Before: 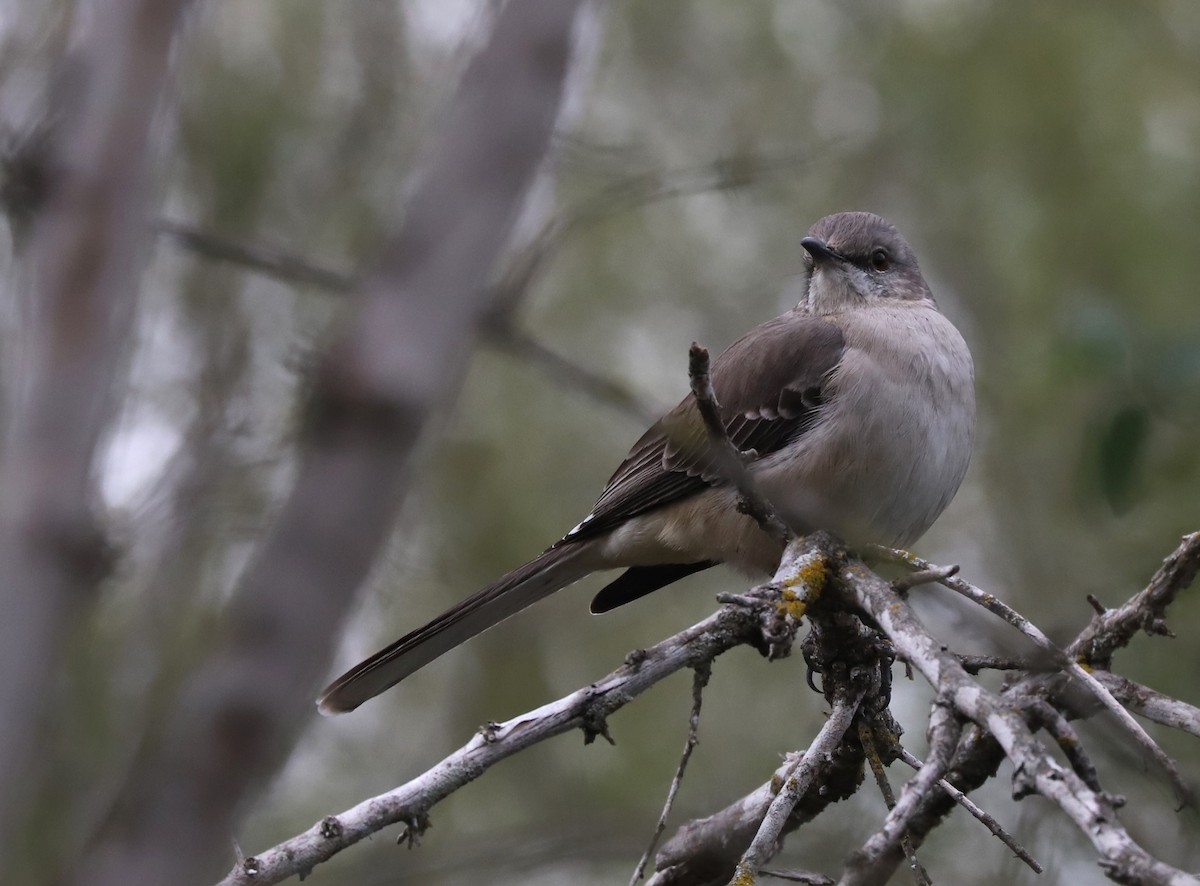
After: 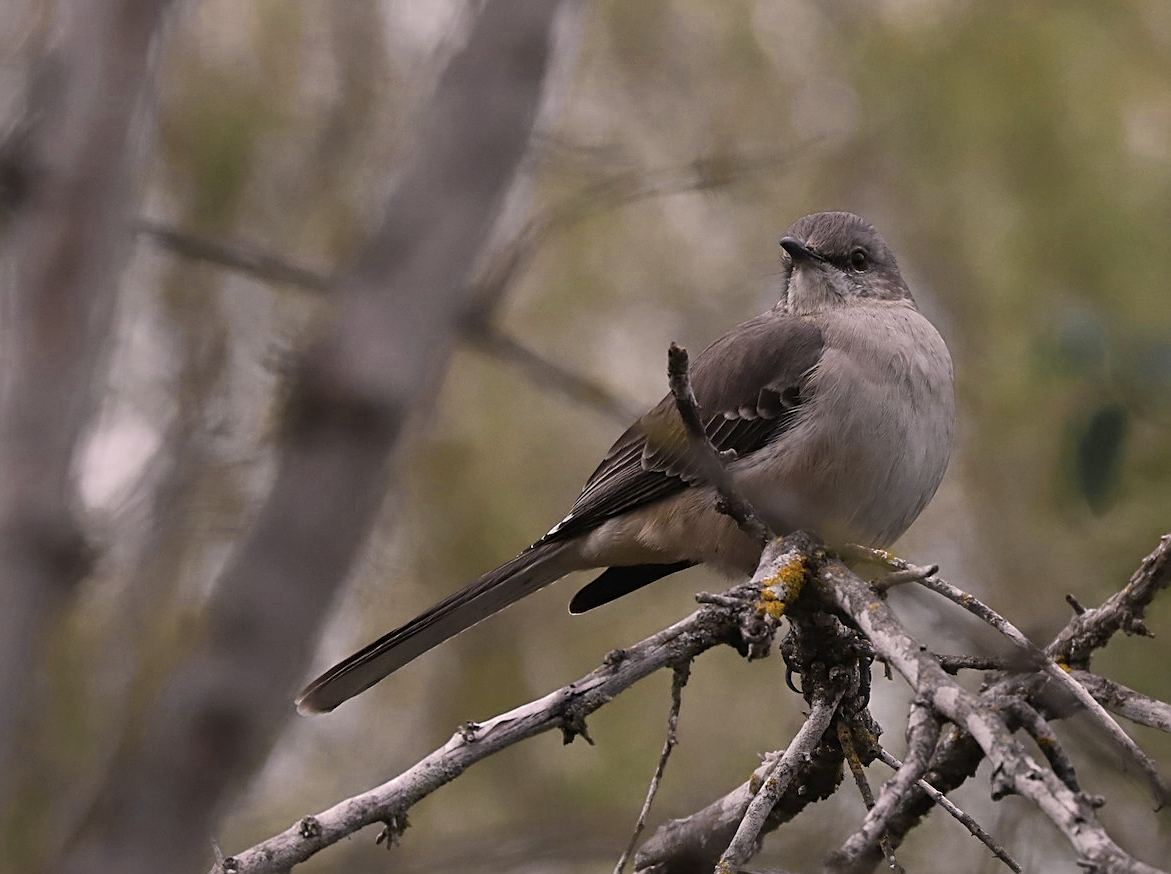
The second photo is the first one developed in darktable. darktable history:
sharpen: on, module defaults
white balance: red 1.127, blue 0.943
crop and rotate: left 1.774%, right 0.633%, bottom 1.28%
color zones: curves: ch0 [(0.004, 0.306) (0.107, 0.448) (0.252, 0.656) (0.41, 0.398) (0.595, 0.515) (0.768, 0.628)]; ch1 [(0.07, 0.323) (0.151, 0.452) (0.252, 0.608) (0.346, 0.221) (0.463, 0.189) (0.61, 0.368) (0.735, 0.395) (0.921, 0.412)]; ch2 [(0, 0.476) (0.132, 0.512) (0.243, 0.512) (0.397, 0.48) (0.522, 0.376) (0.634, 0.536) (0.761, 0.46)]
